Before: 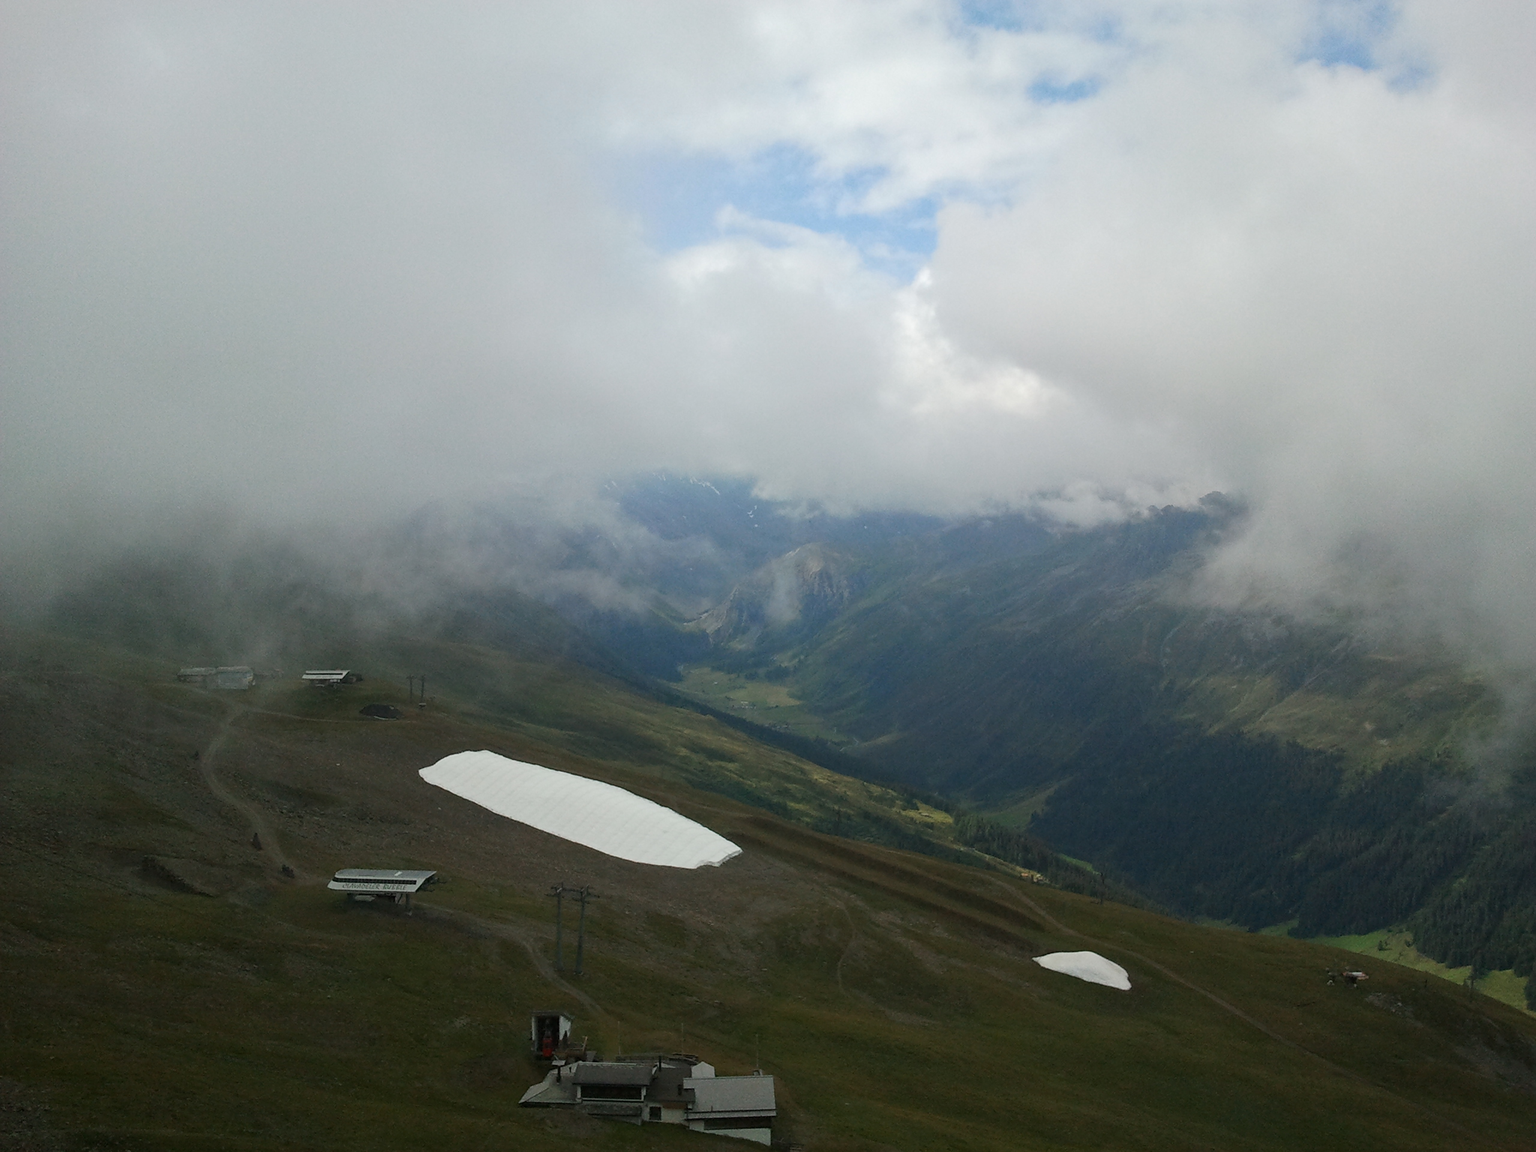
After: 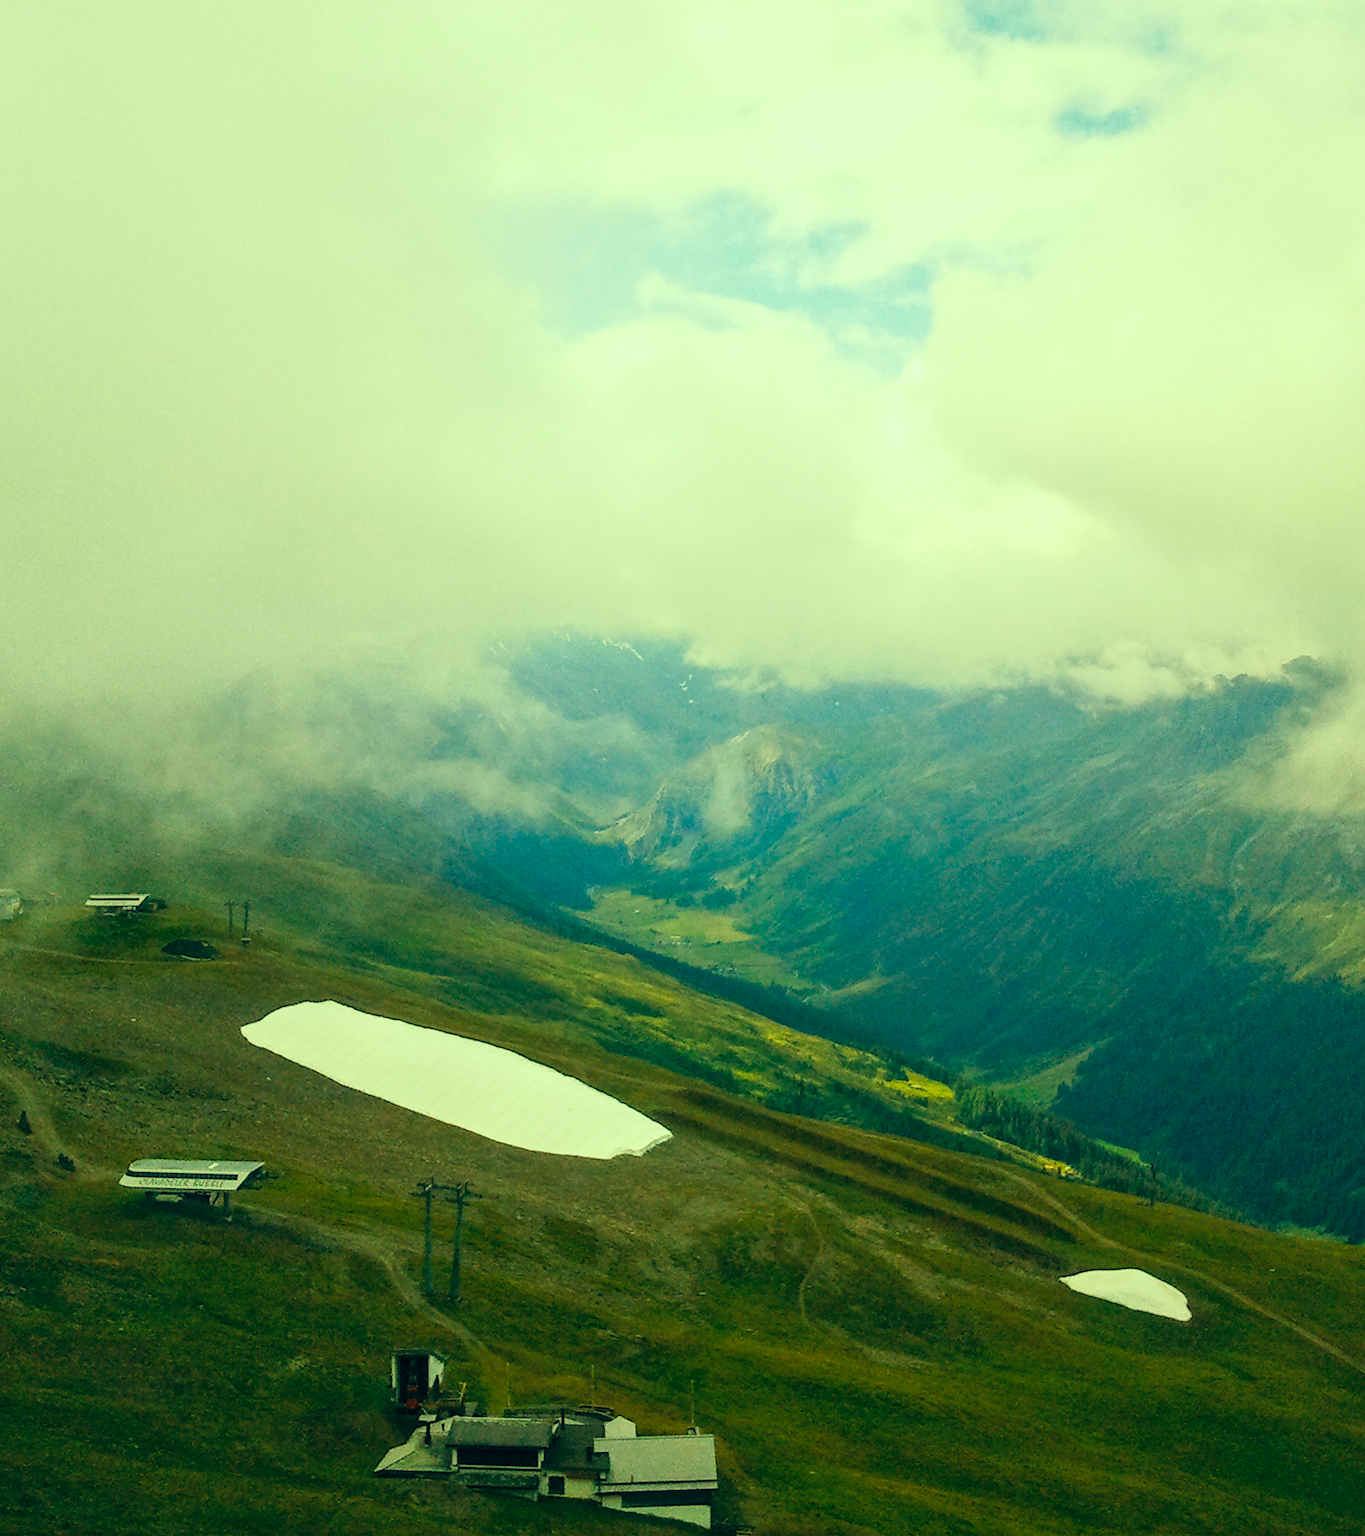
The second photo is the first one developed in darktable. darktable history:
local contrast: on, module defaults
base curve: curves: ch0 [(0, 0) (0.008, 0.007) (0.022, 0.029) (0.048, 0.089) (0.092, 0.197) (0.191, 0.399) (0.275, 0.534) (0.357, 0.65) (0.477, 0.78) (0.542, 0.833) (0.799, 0.973) (1, 1)], preserve colors none
white balance: red 1.138, green 0.996, blue 0.812
crop and rotate: left 15.546%, right 17.787%
color balance rgb: perceptual saturation grading › global saturation 30%, global vibrance 20%
shadows and highlights: shadows 29.61, highlights -30.47, low approximation 0.01, soften with gaussian
color correction: highlights a* -20.08, highlights b* 9.8, shadows a* -20.4, shadows b* -10.76
